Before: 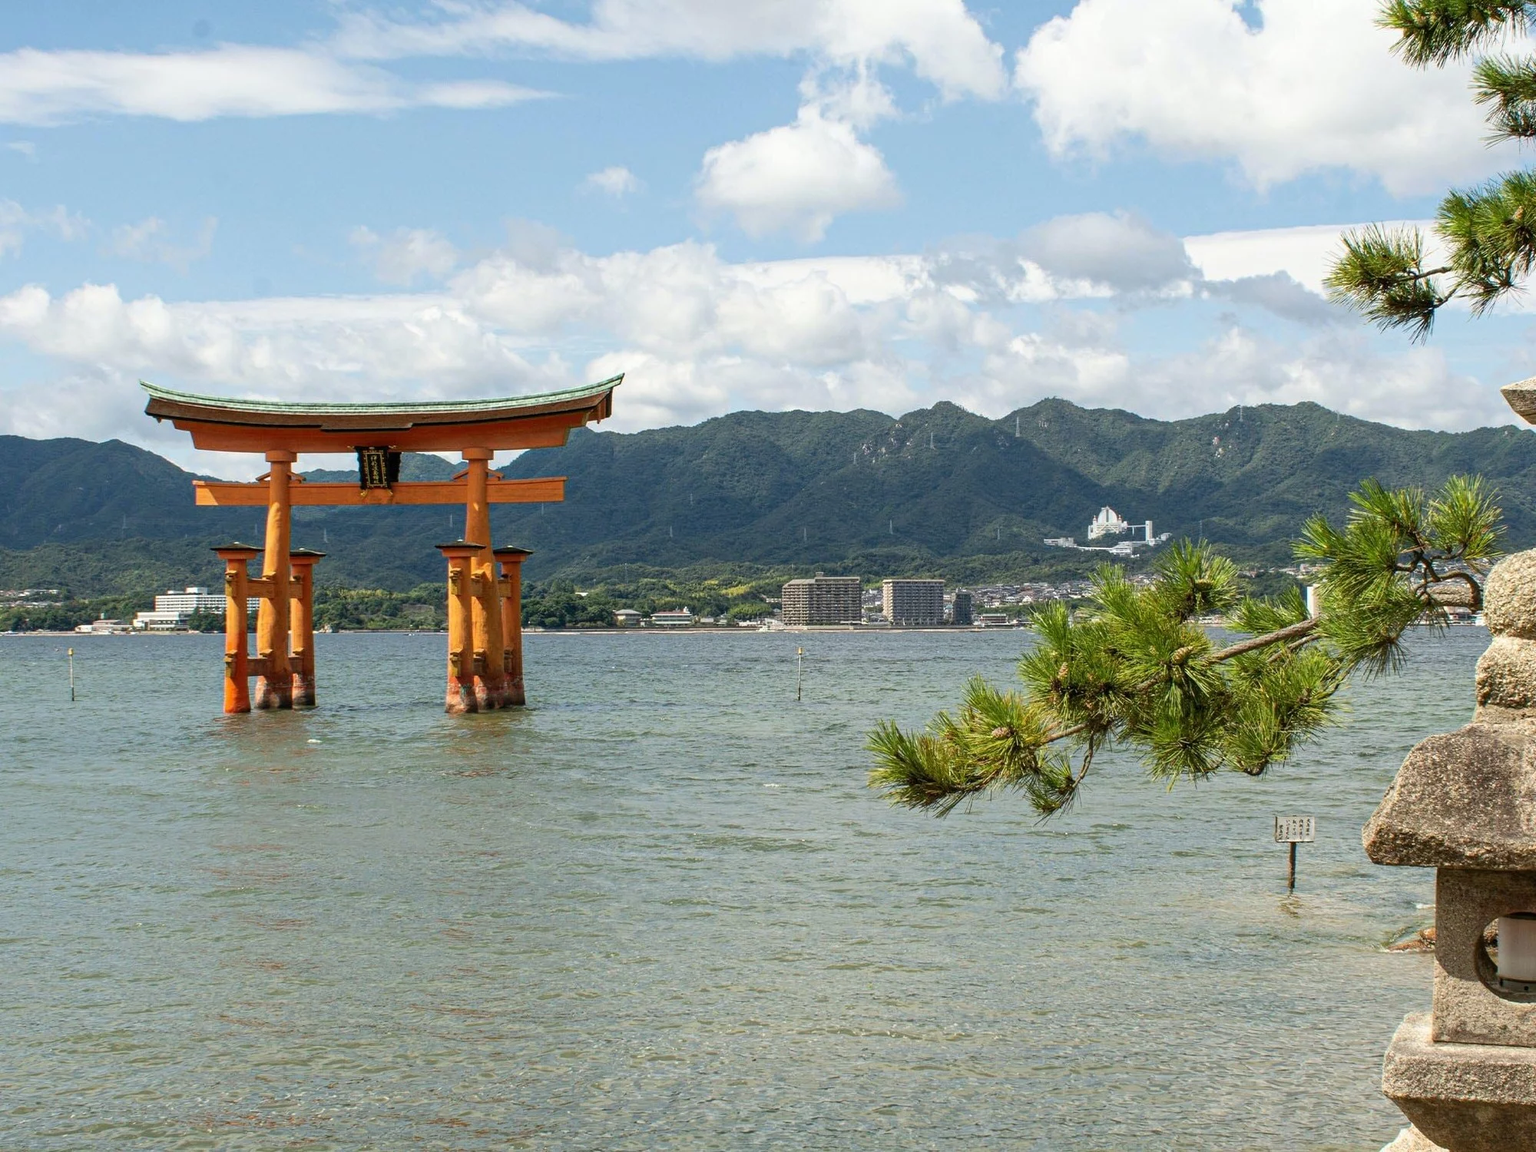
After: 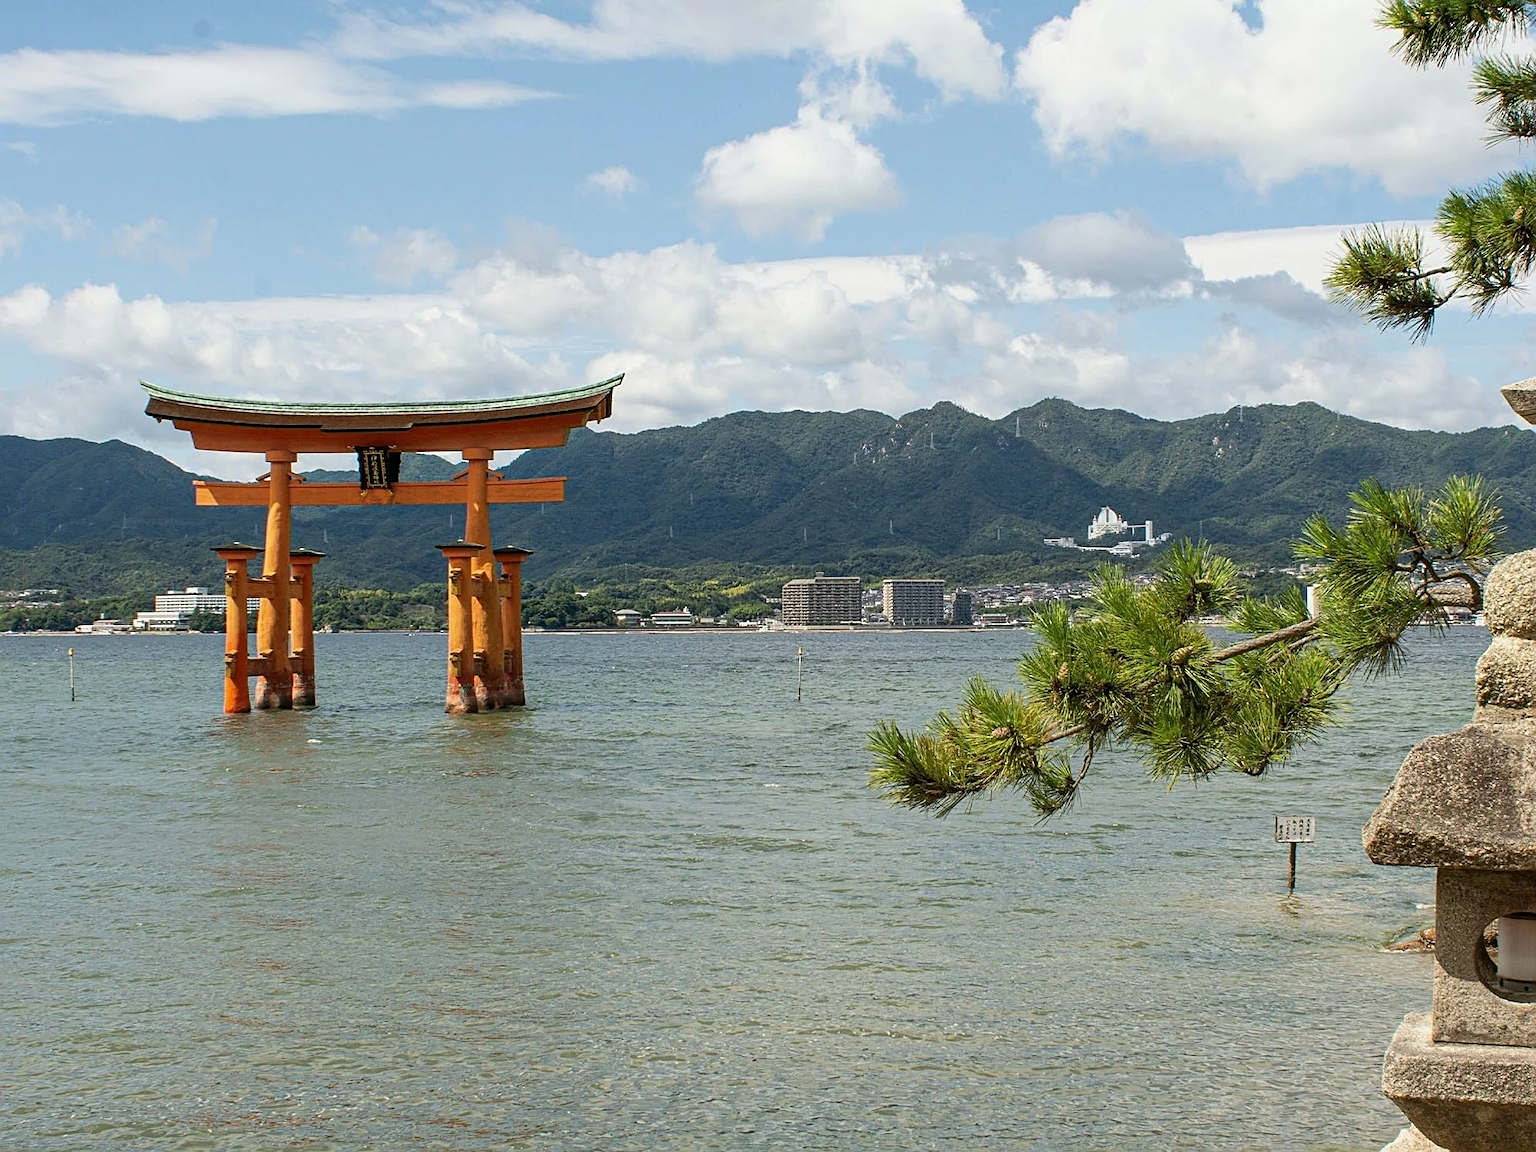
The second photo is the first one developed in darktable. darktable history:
exposure: exposure -0.11 EV, compensate highlight preservation false
sharpen: on, module defaults
